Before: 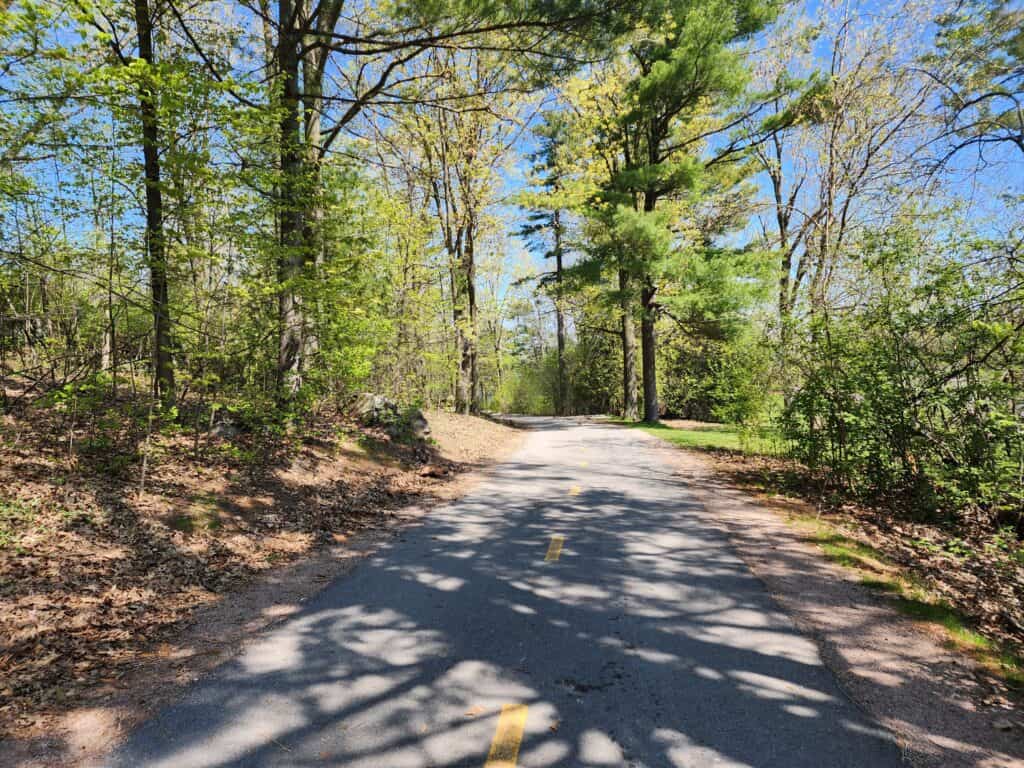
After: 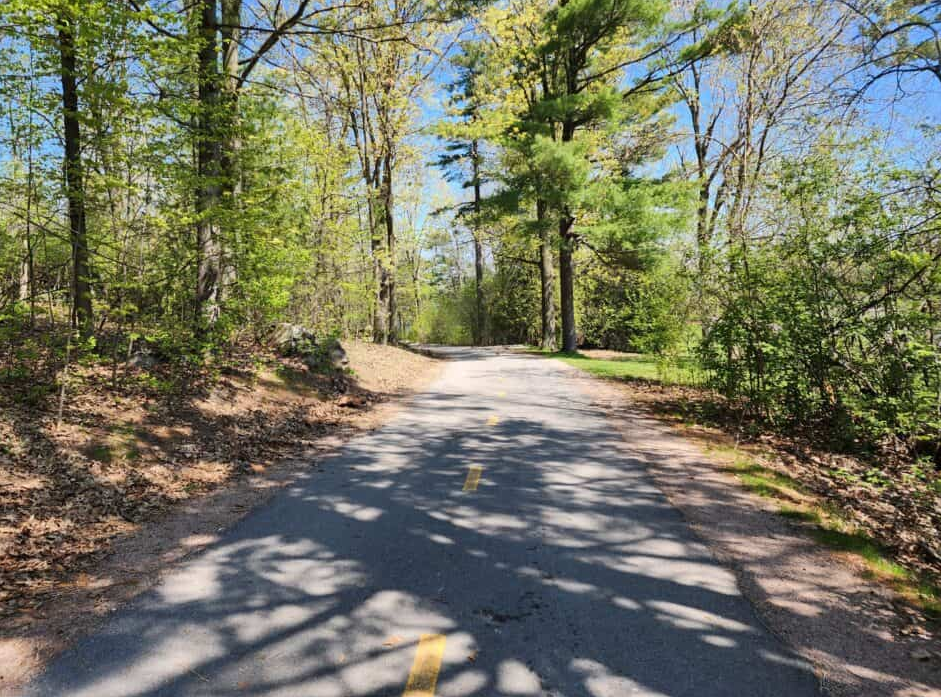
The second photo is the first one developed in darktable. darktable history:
crop and rotate: left 8.067%, top 9.157%
